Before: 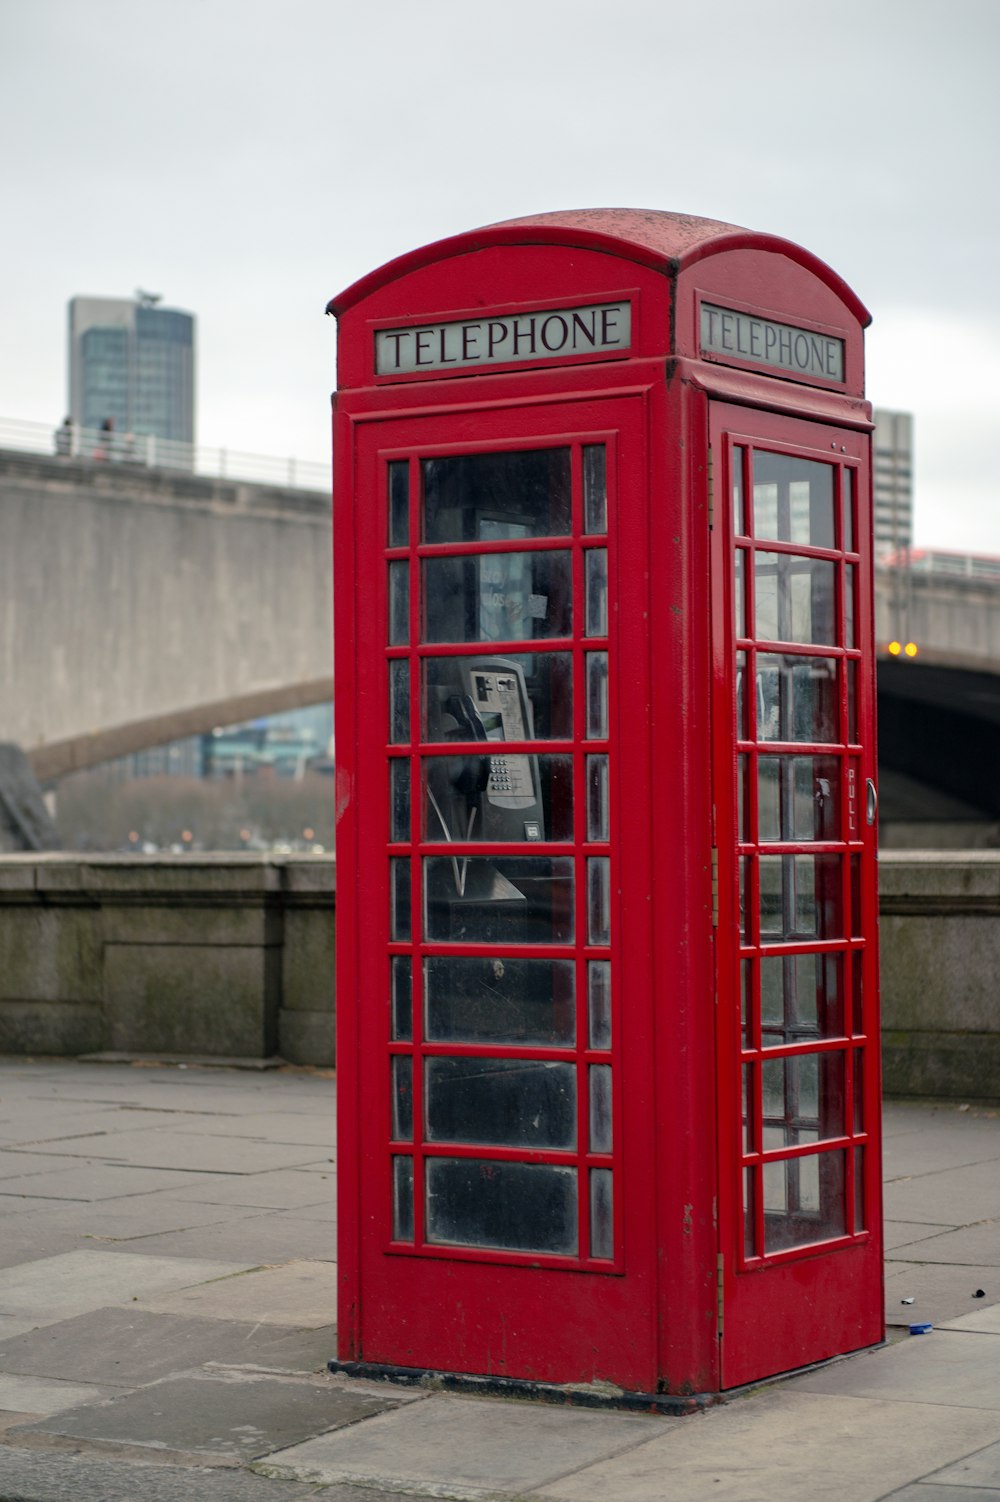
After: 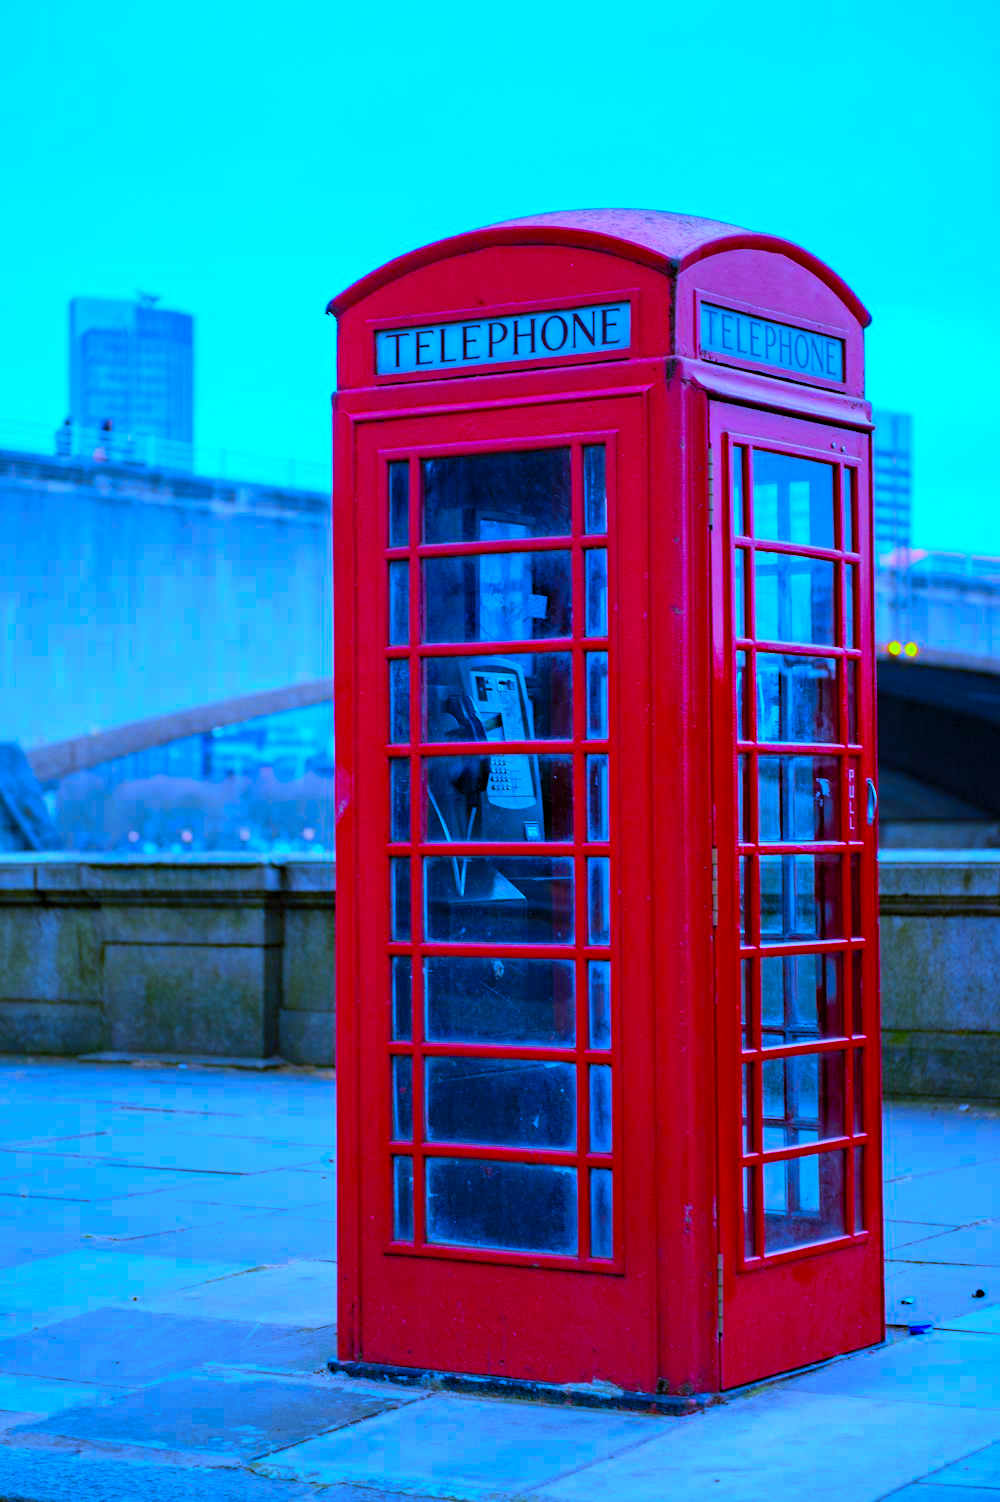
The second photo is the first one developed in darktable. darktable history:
haze removal: compatibility mode true, adaptive false
white balance: red 0.766, blue 1.537
contrast brightness saturation: contrast 0.2, brightness 0.2, saturation 0.8
color balance rgb: perceptual saturation grading › global saturation 25%, global vibrance 20%
